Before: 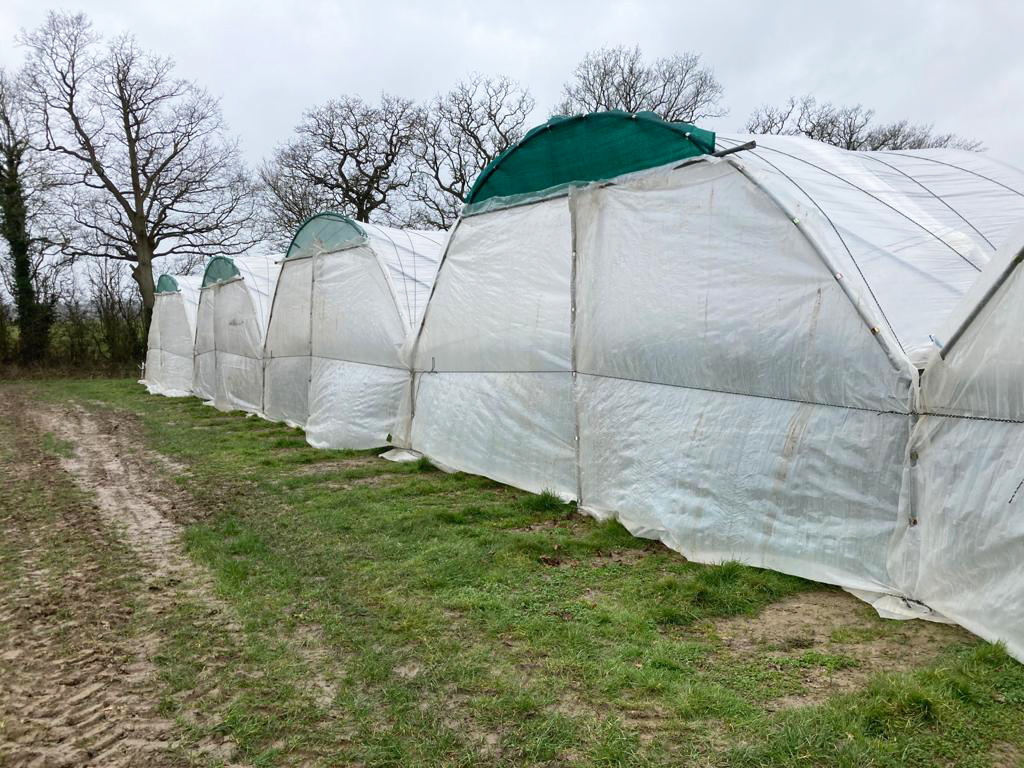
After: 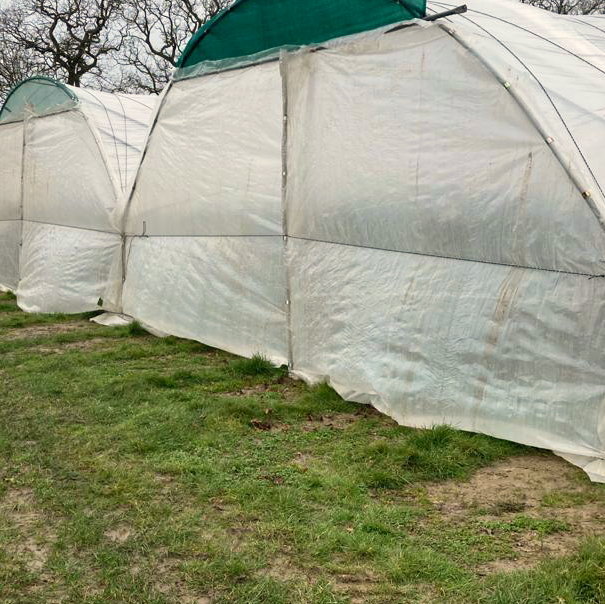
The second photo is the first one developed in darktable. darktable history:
crop and rotate: left 28.256%, top 17.734%, right 12.656%, bottom 3.573%
white balance: red 1.045, blue 0.932
